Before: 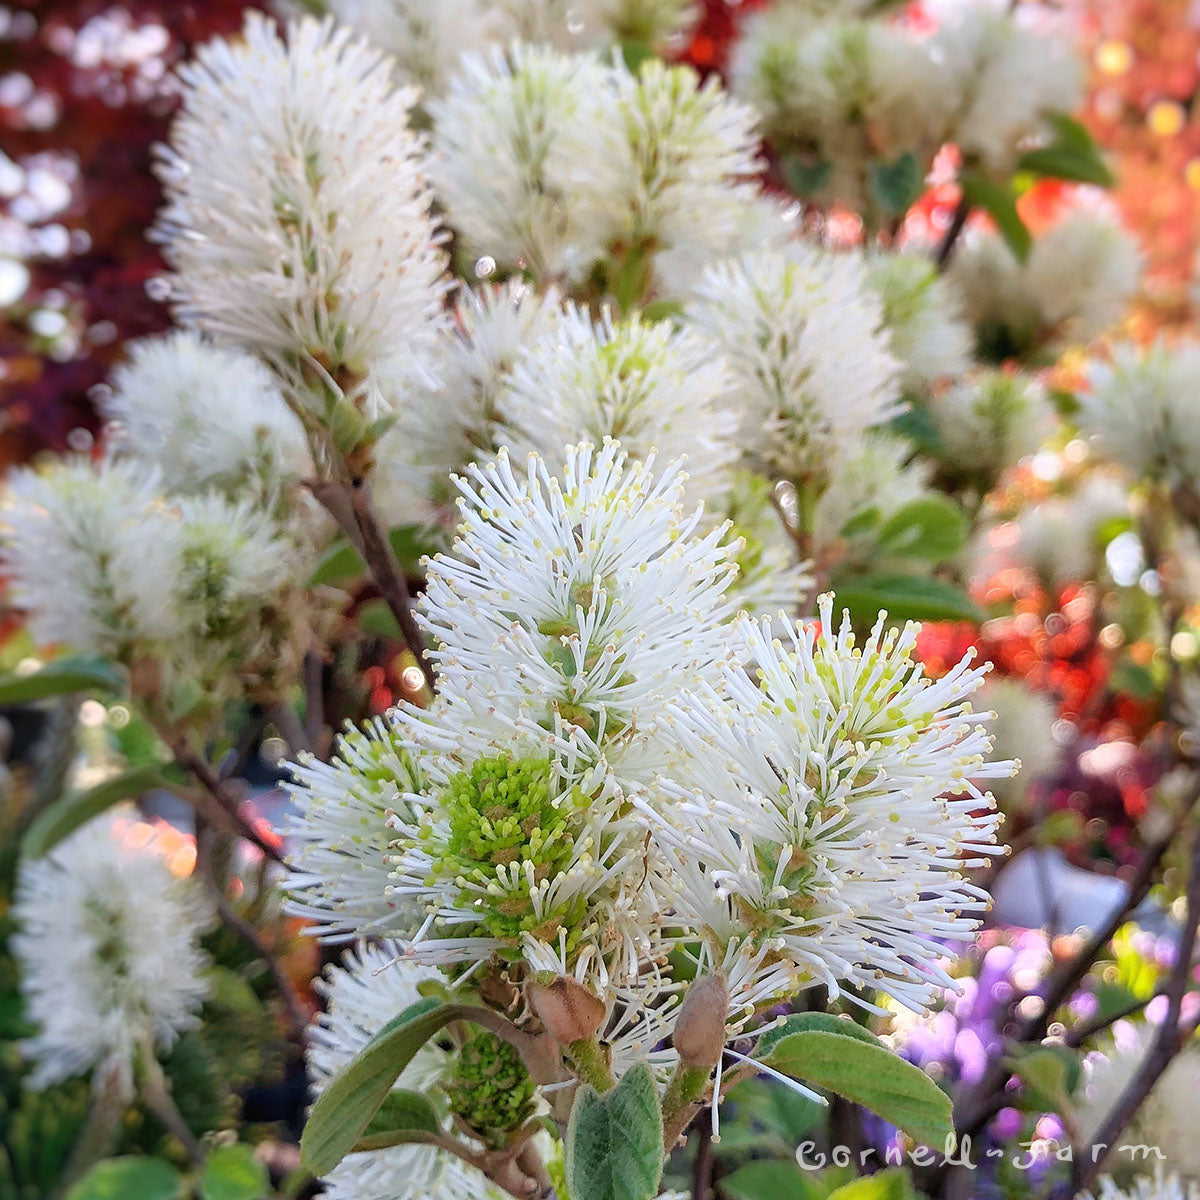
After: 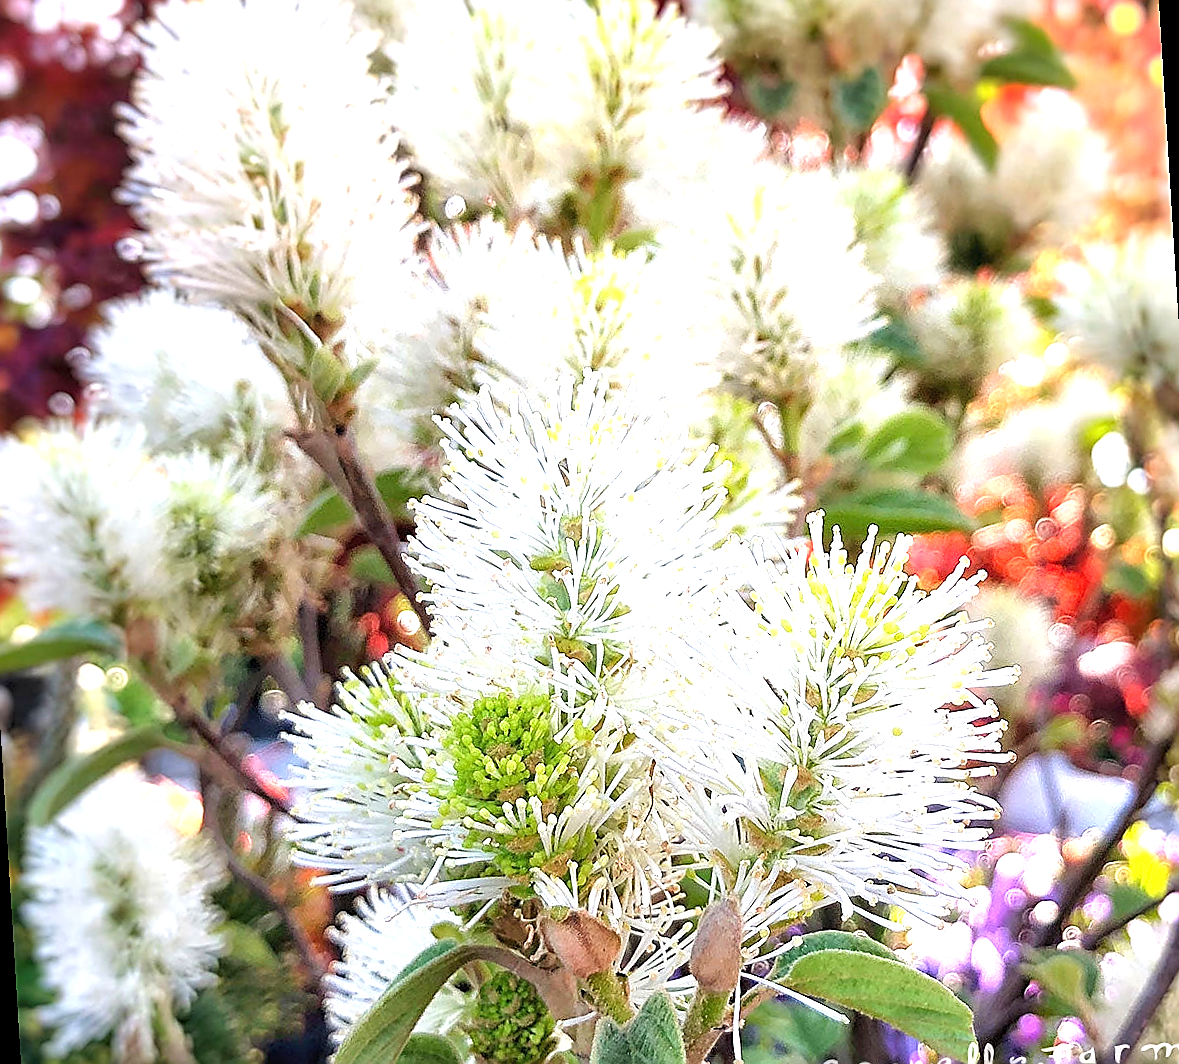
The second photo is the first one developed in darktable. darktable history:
local contrast: highlights 100%, shadows 100%, detail 120%, midtone range 0.2
sharpen: radius 1.4, amount 1.25, threshold 0.7
rotate and perspective: rotation -3.52°, crop left 0.036, crop right 0.964, crop top 0.081, crop bottom 0.919
exposure: black level correction 0, exposure 1 EV, compensate exposure bias true, compensate highlight preservation false
